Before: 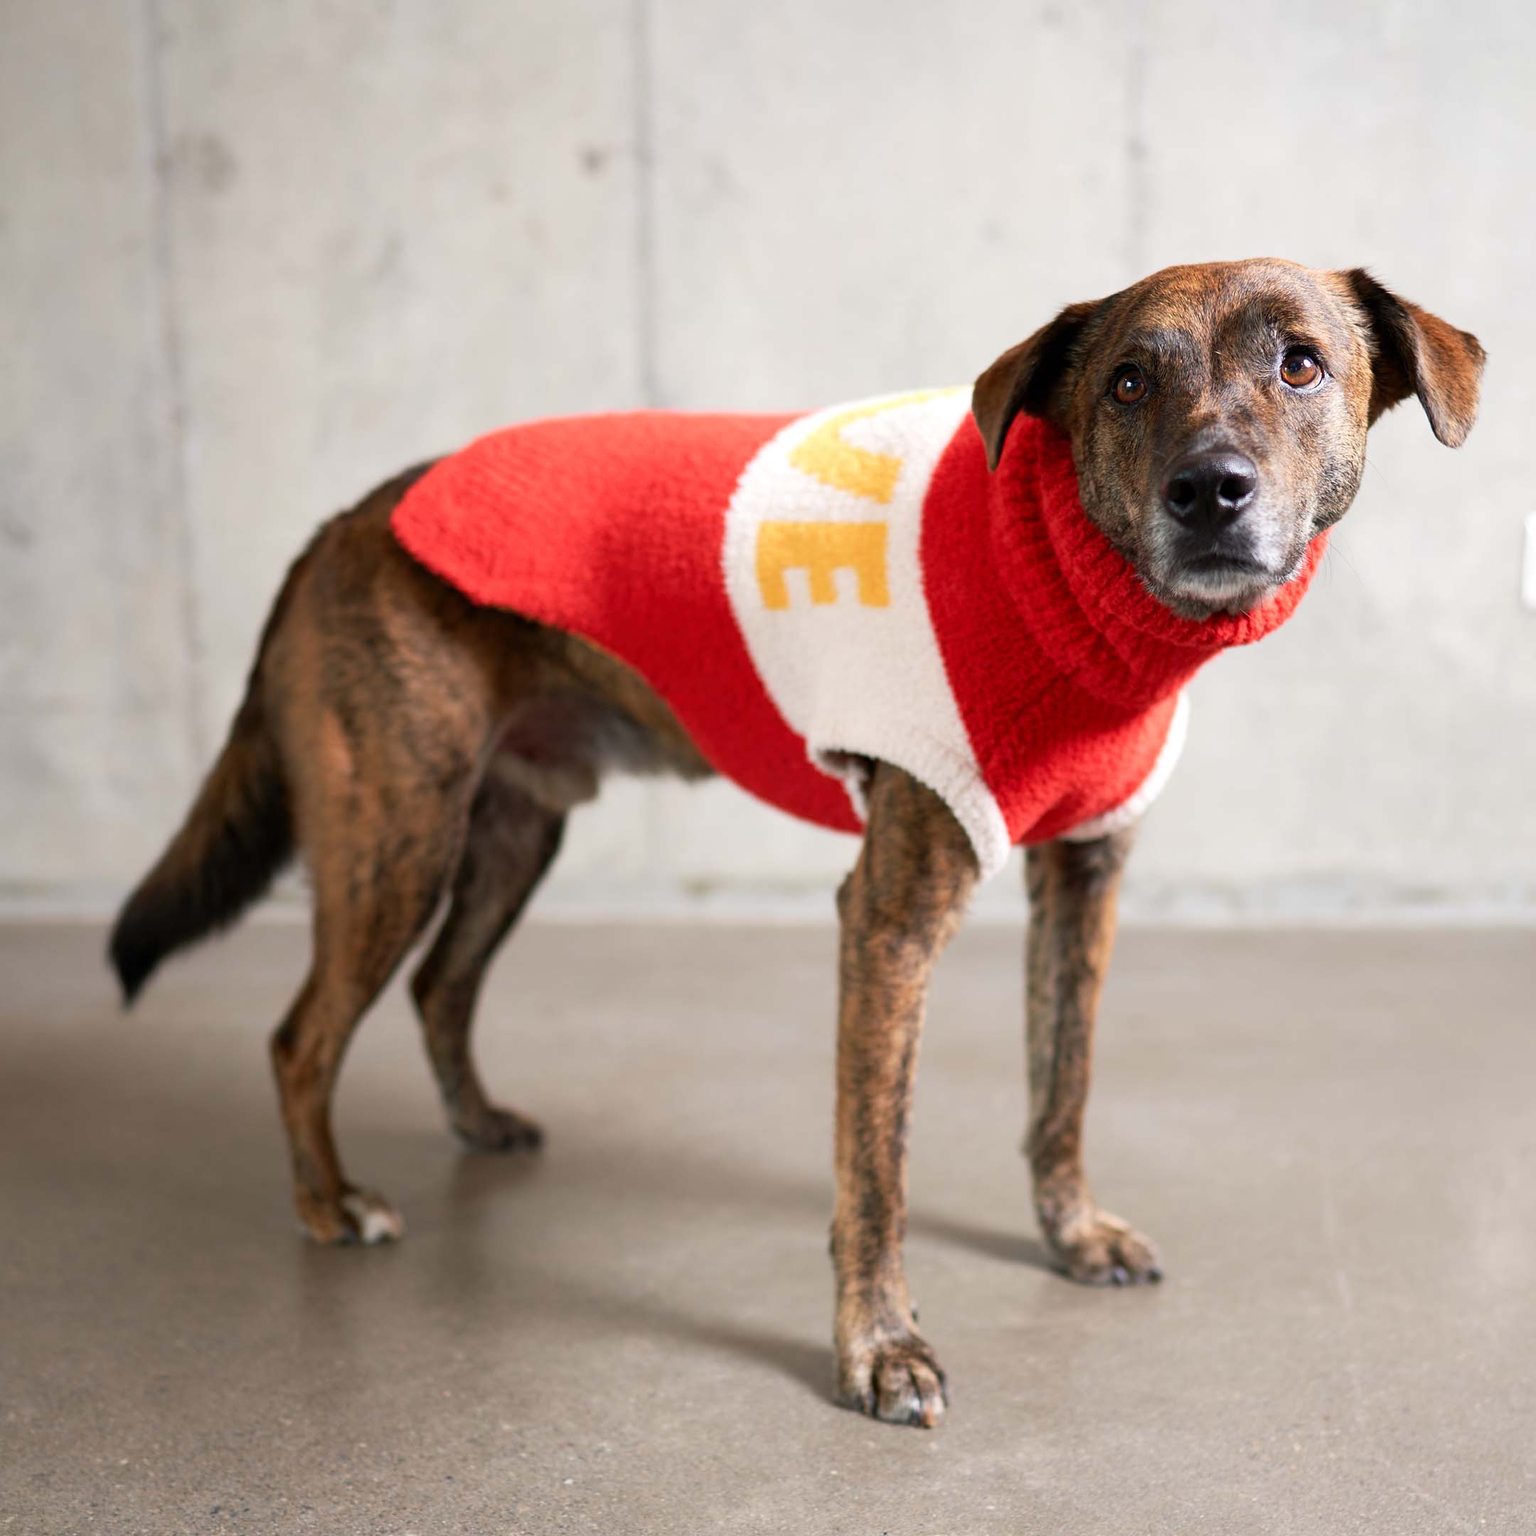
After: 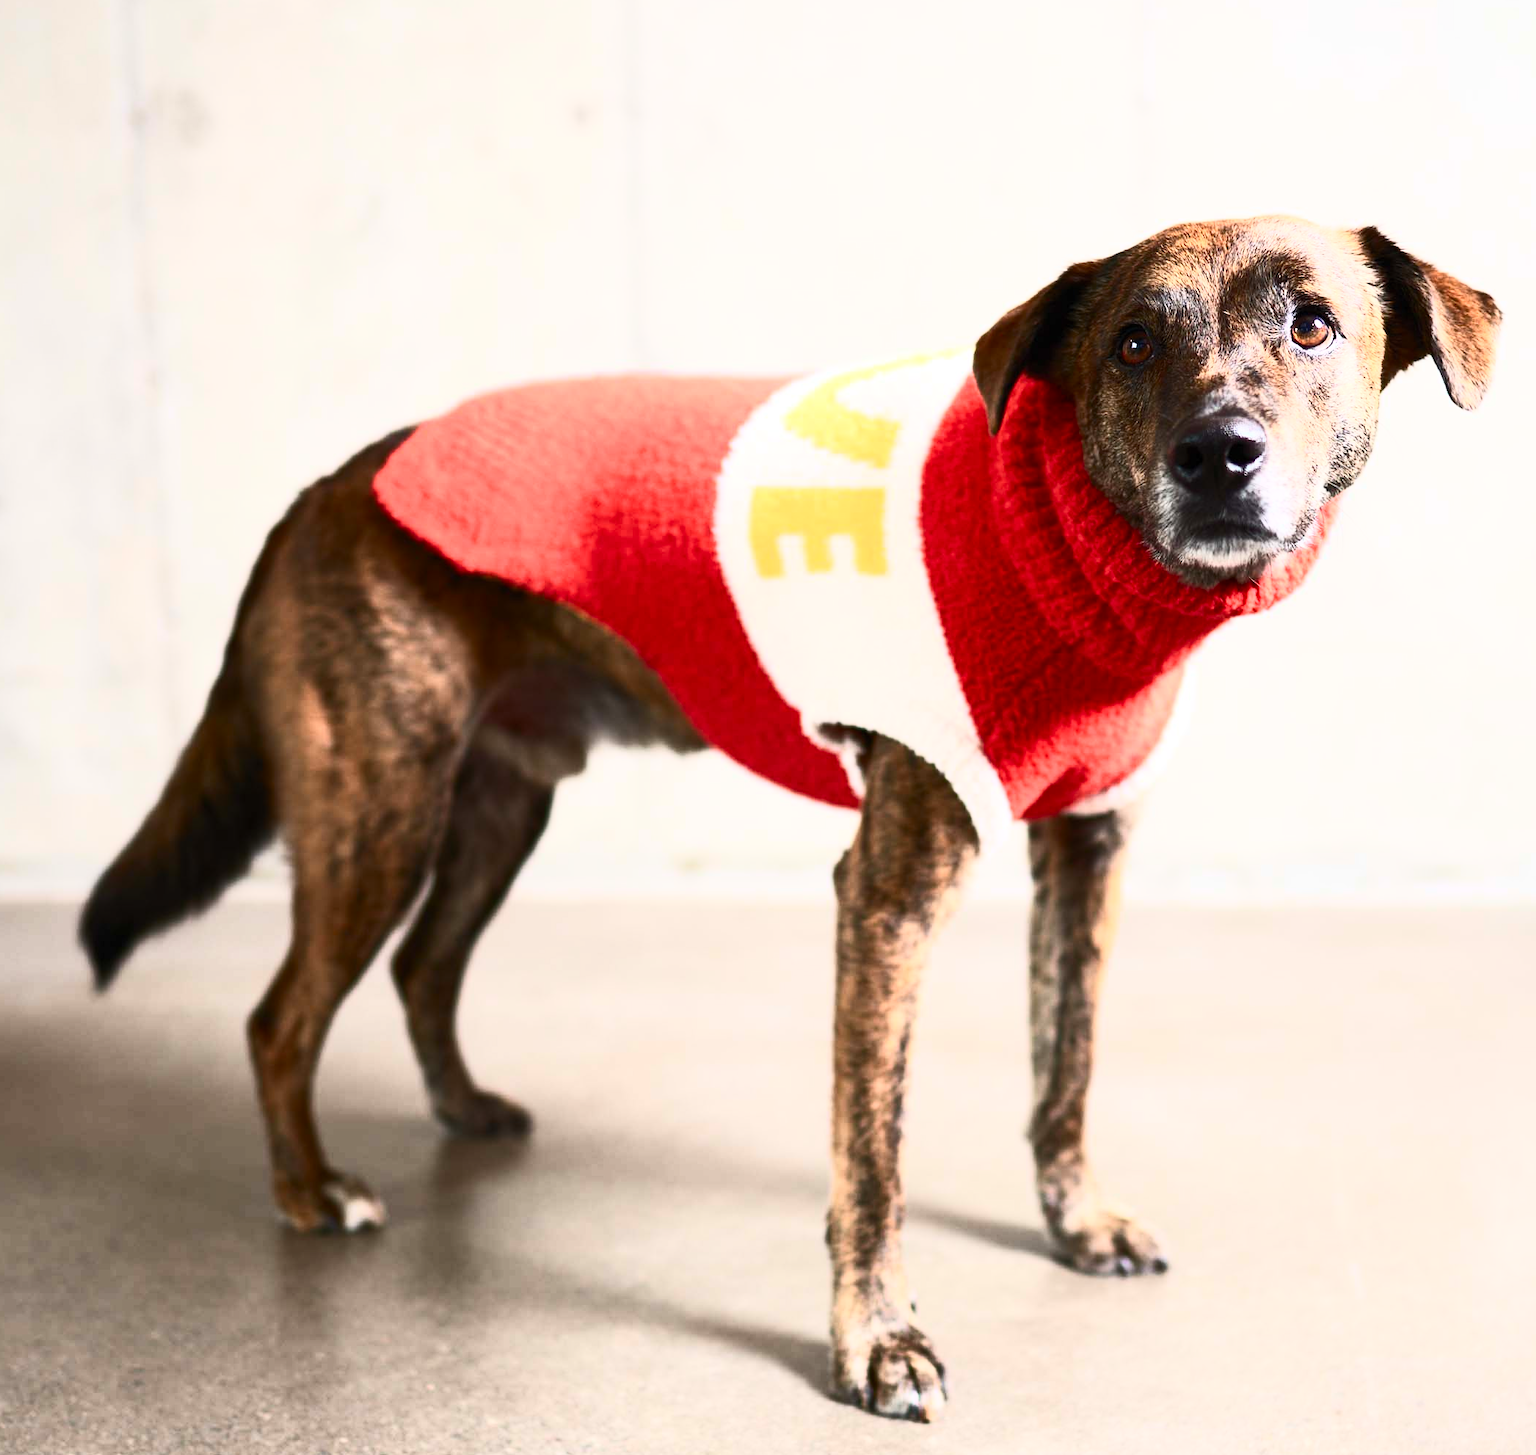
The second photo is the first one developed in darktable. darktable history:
exposure: compensate highlight preservation false
crop: left 1.964%, top 3.251%, right 1.122%, bottom 4.933%
contrast brightness saturation: contrast 0.62, brightness 0.34, saturation 0.14
